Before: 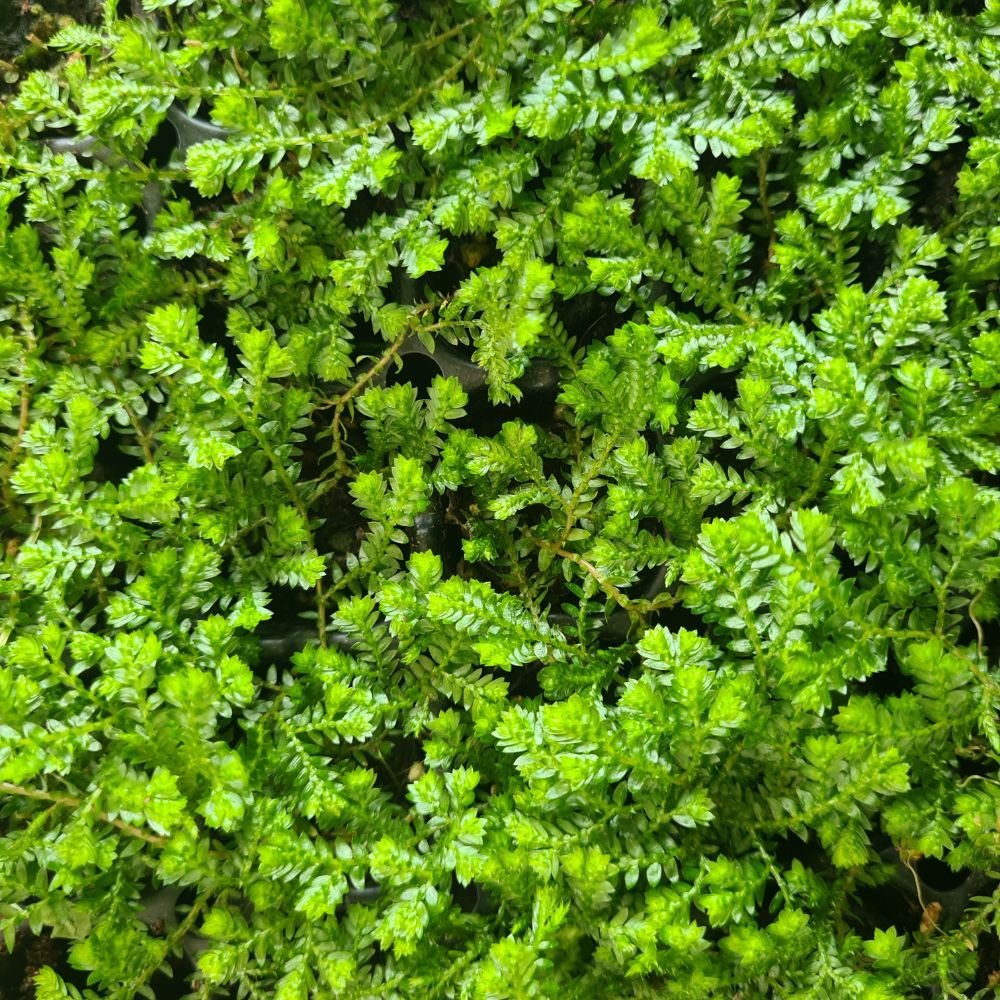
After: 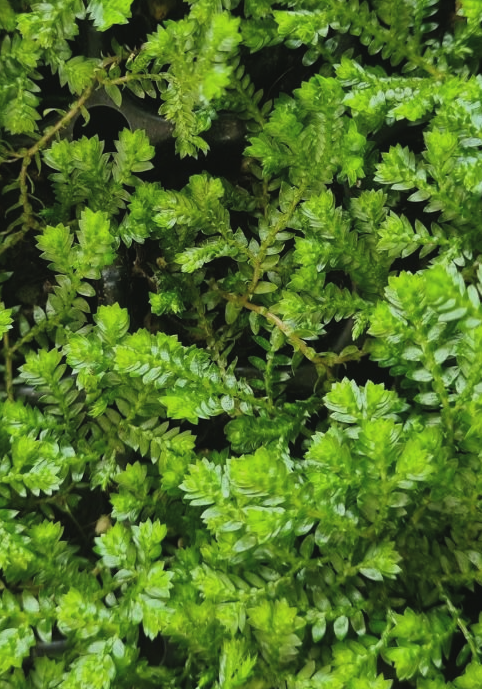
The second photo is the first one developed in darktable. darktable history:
crop: left 31.373%, top 24.724%, right 20.33%, bottom 6.28%
filmic rgb: middle gray luminance 18.33%, black relative exposure -11.44 EV, white relative exposure 2.61 EV, target black luminance 0%, hardness 8.47, latitude 98.93%, contrast 1.082, shadows ↔ highlights balance 0.692%, color science v6 (2022)
exposure: black level correction -0.015, exposure -0.51 EV, compensate exposure bias true, compensate highlight preservation false
